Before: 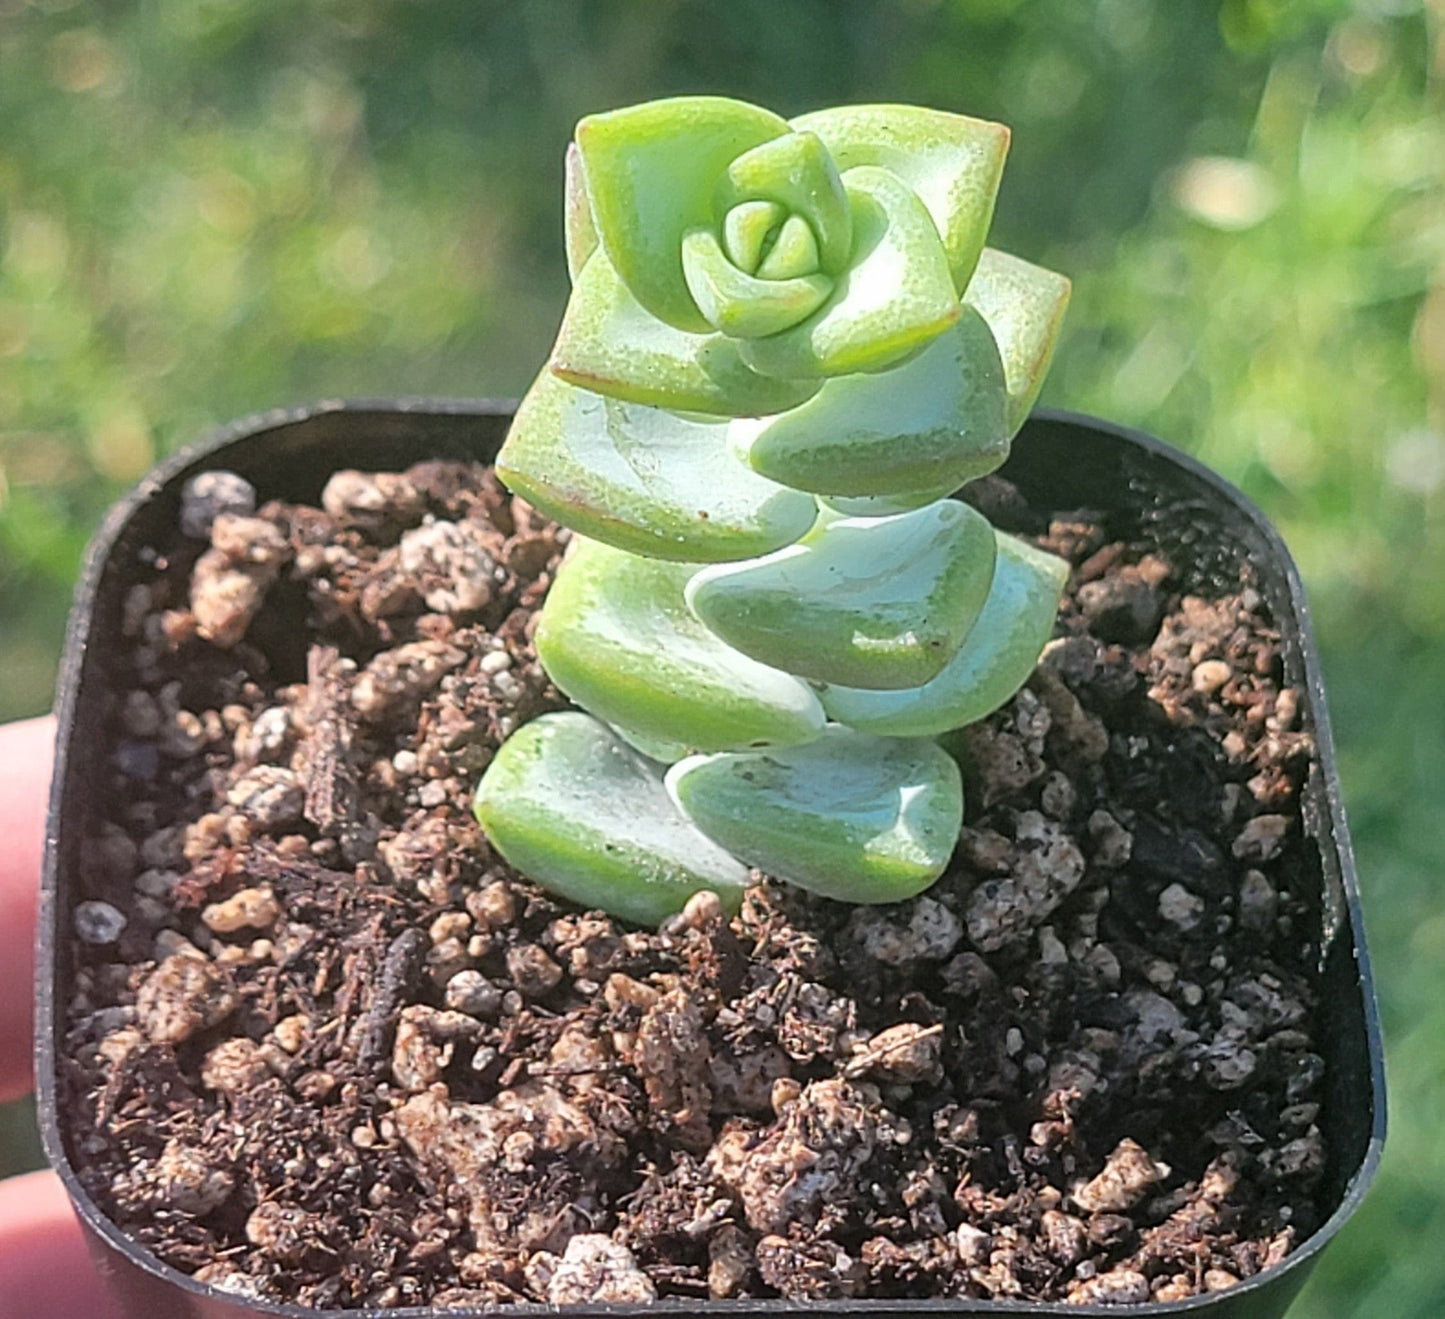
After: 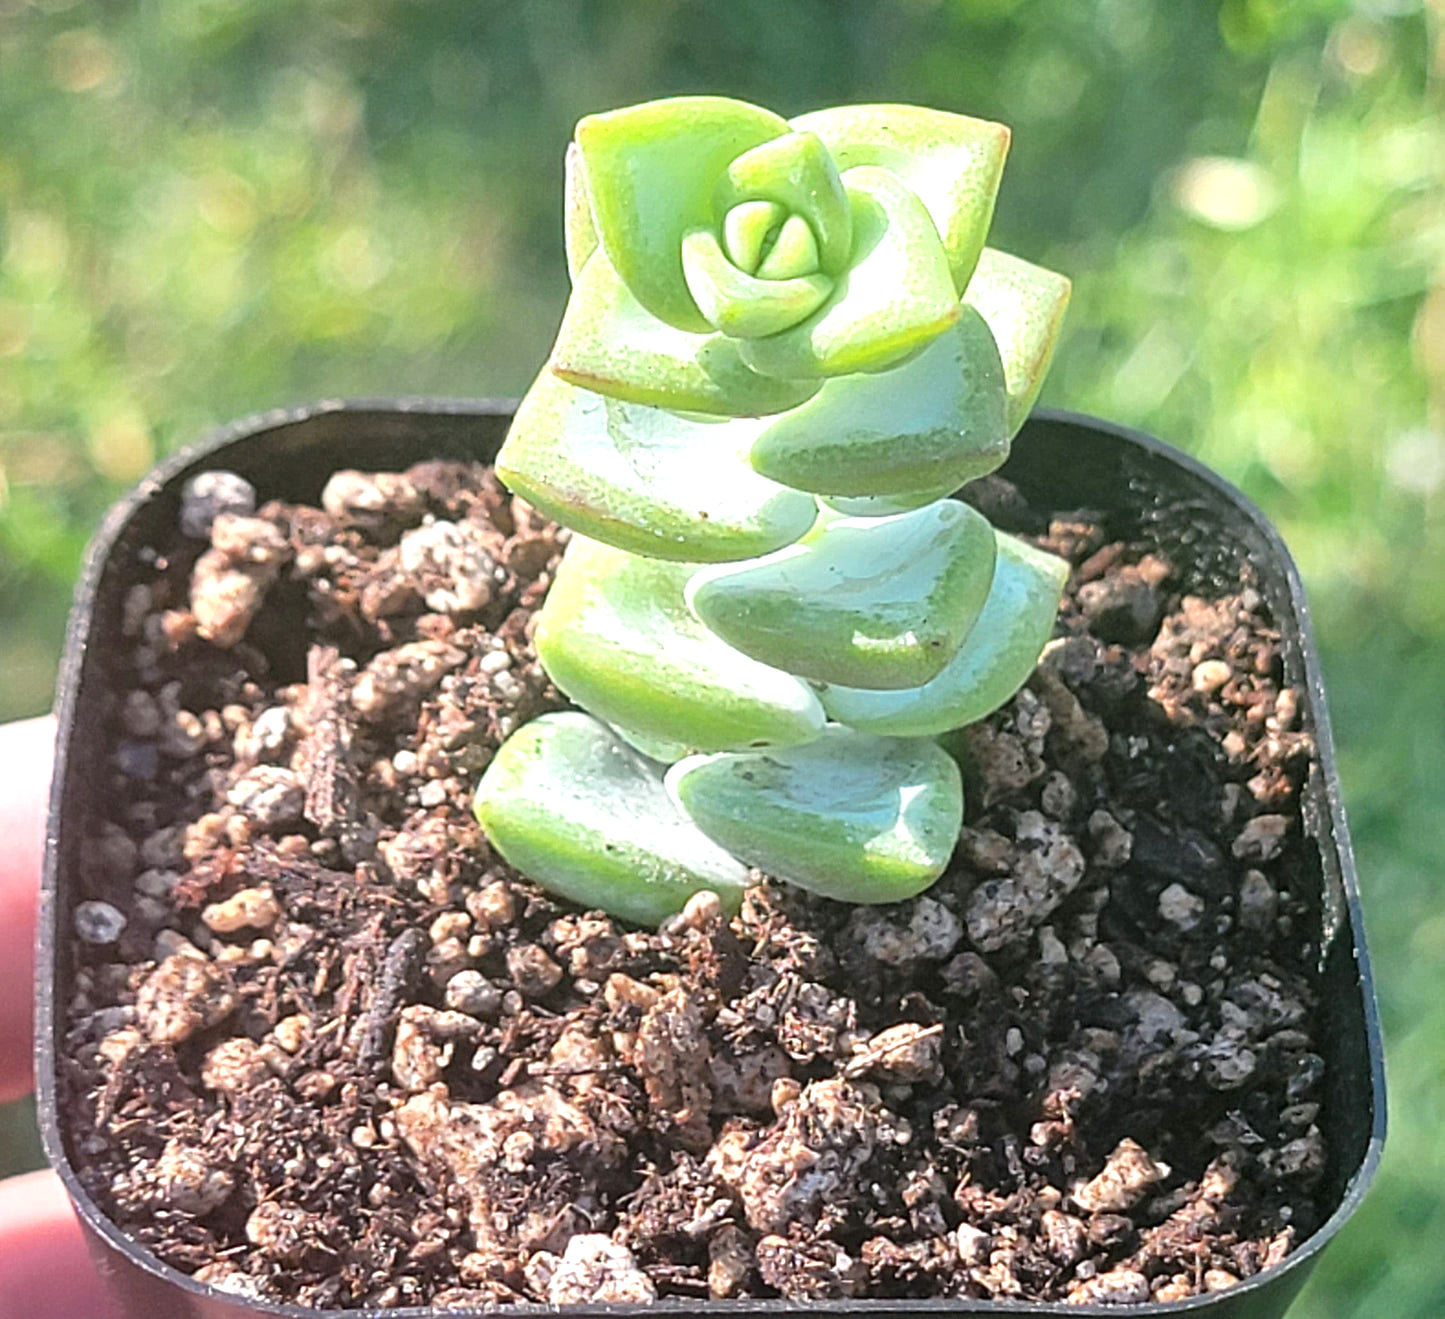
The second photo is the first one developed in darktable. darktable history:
exposure: exposure 0.568 EV, compensate exposure bias true, compensate highlight preservation false
